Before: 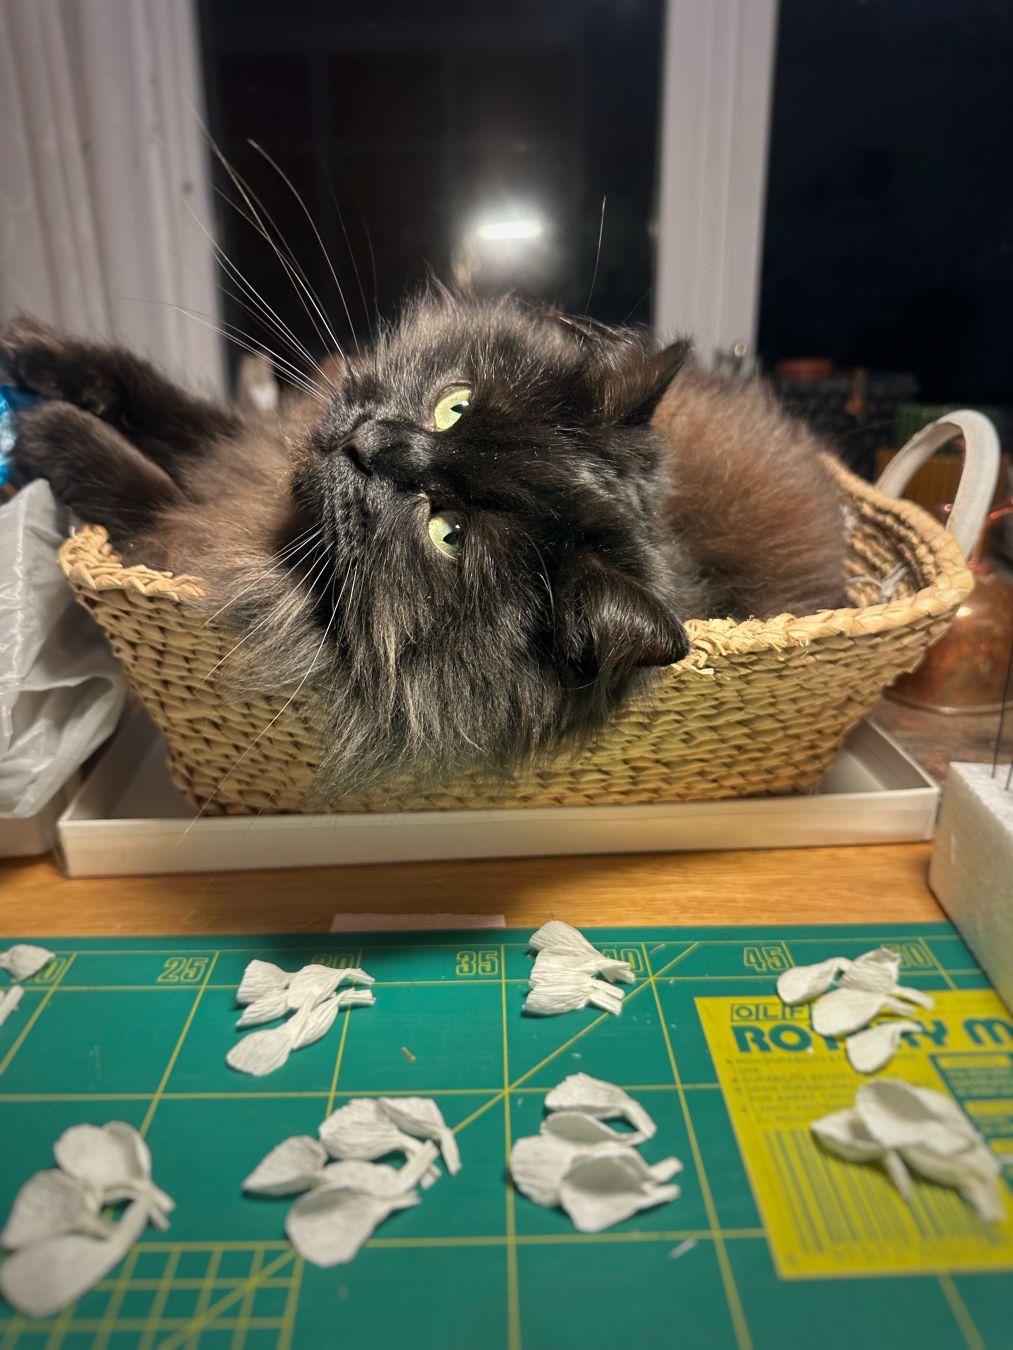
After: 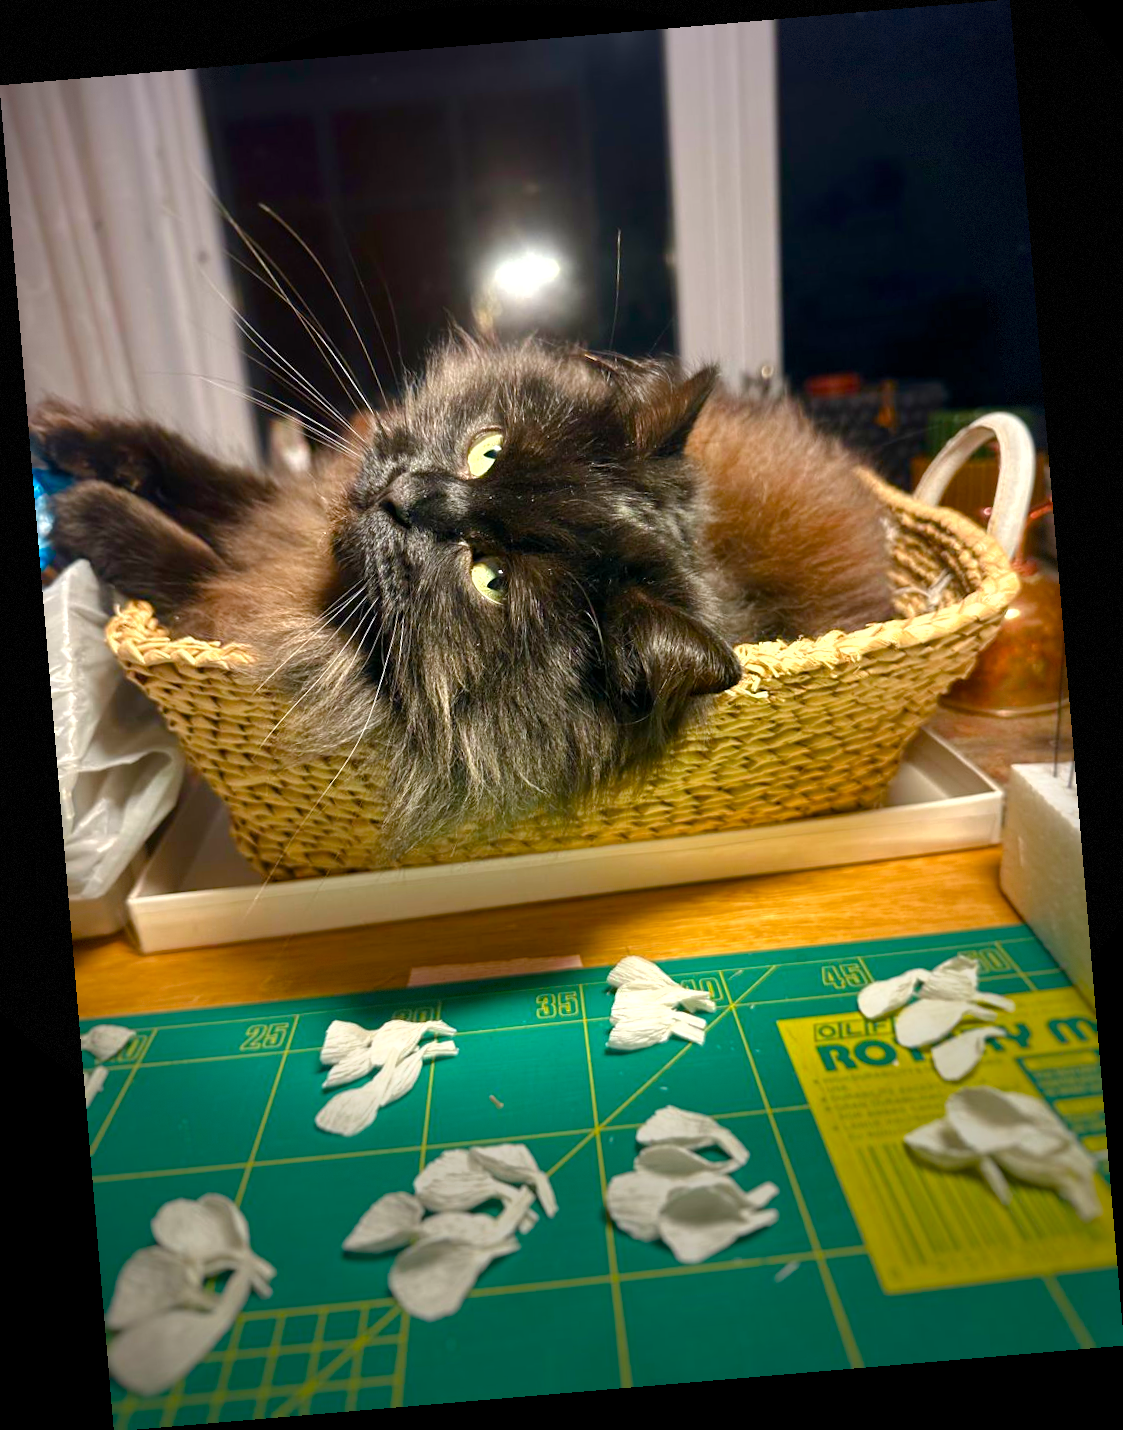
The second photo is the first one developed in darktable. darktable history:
vignetting: fall-off start 68.33%, fall-off radius 30%, saturation 0.042, center (-0.066, -0.311), width/height ratio 0.992, shape 0.85, dithering 8-bit output
shadows and highlights: shadows -20, white point adjustment -2, highlights -35
color balance rgb: linear chroma grading › shadows -2.2%, linear chroma grading › highlights -15%, linear chroma grading › global chroma -10%, linear chroma grading › mid-tones -10%, perceptual saturation grading › global saturation 45%, perceptual saturation grading › highlights -50%, perceptual saturation grading › shadows 30%, perceptual brilliance grading › global brilliance 18%, global vibrance 45%
rotate and perspective: rotation -4.86°, automatic cropping off
